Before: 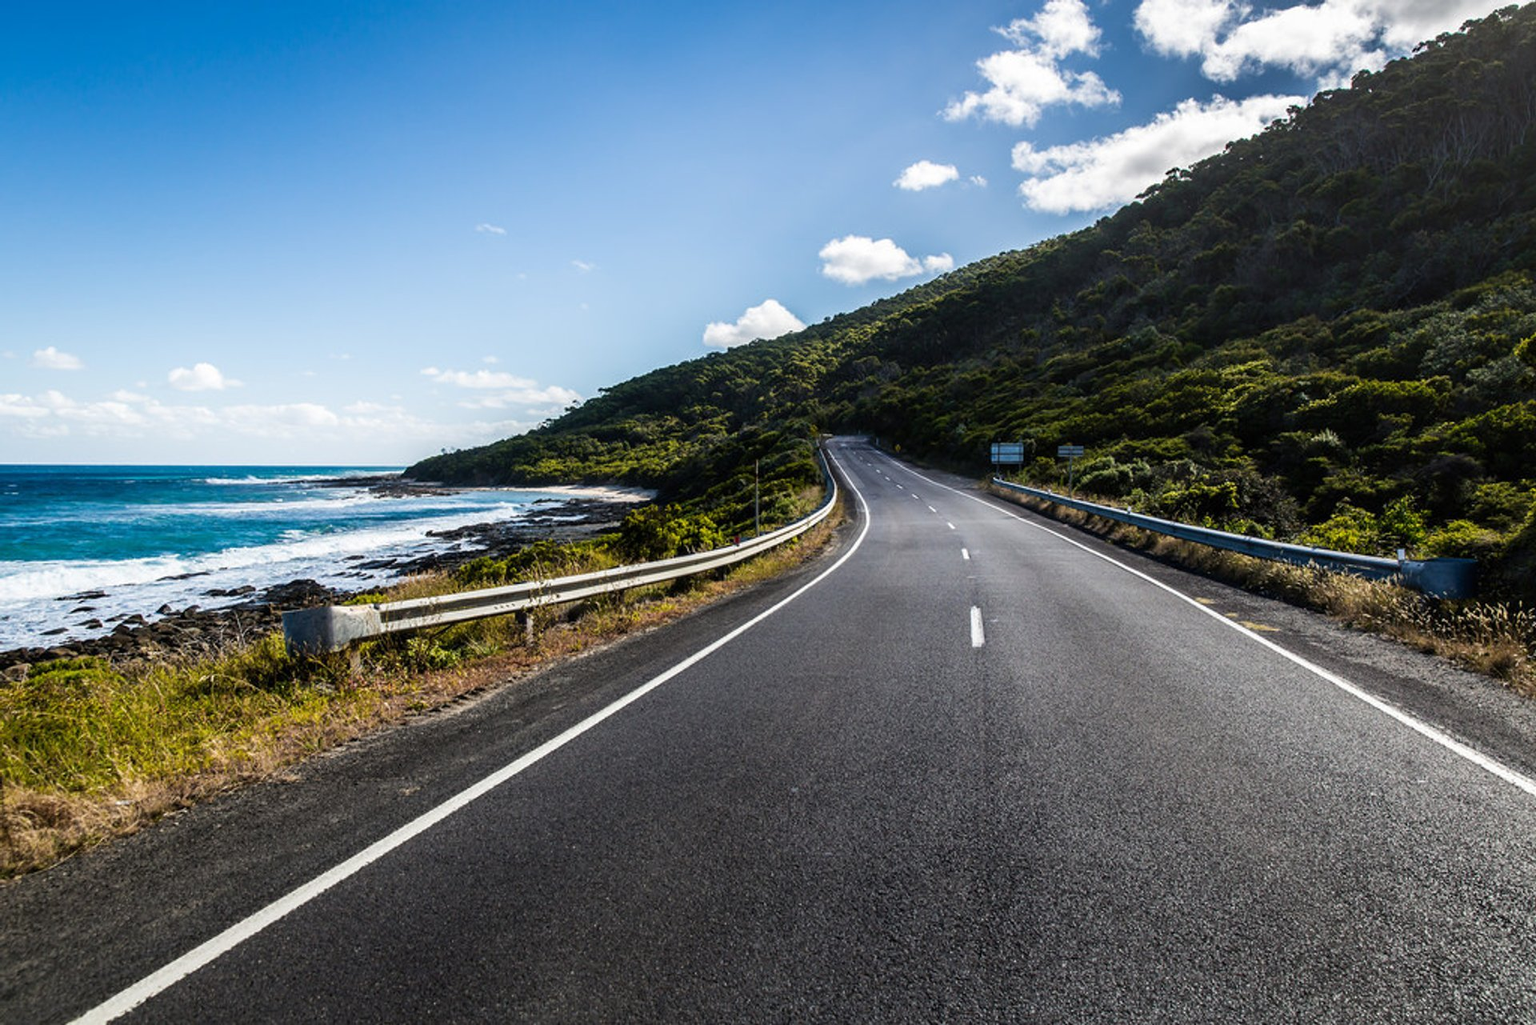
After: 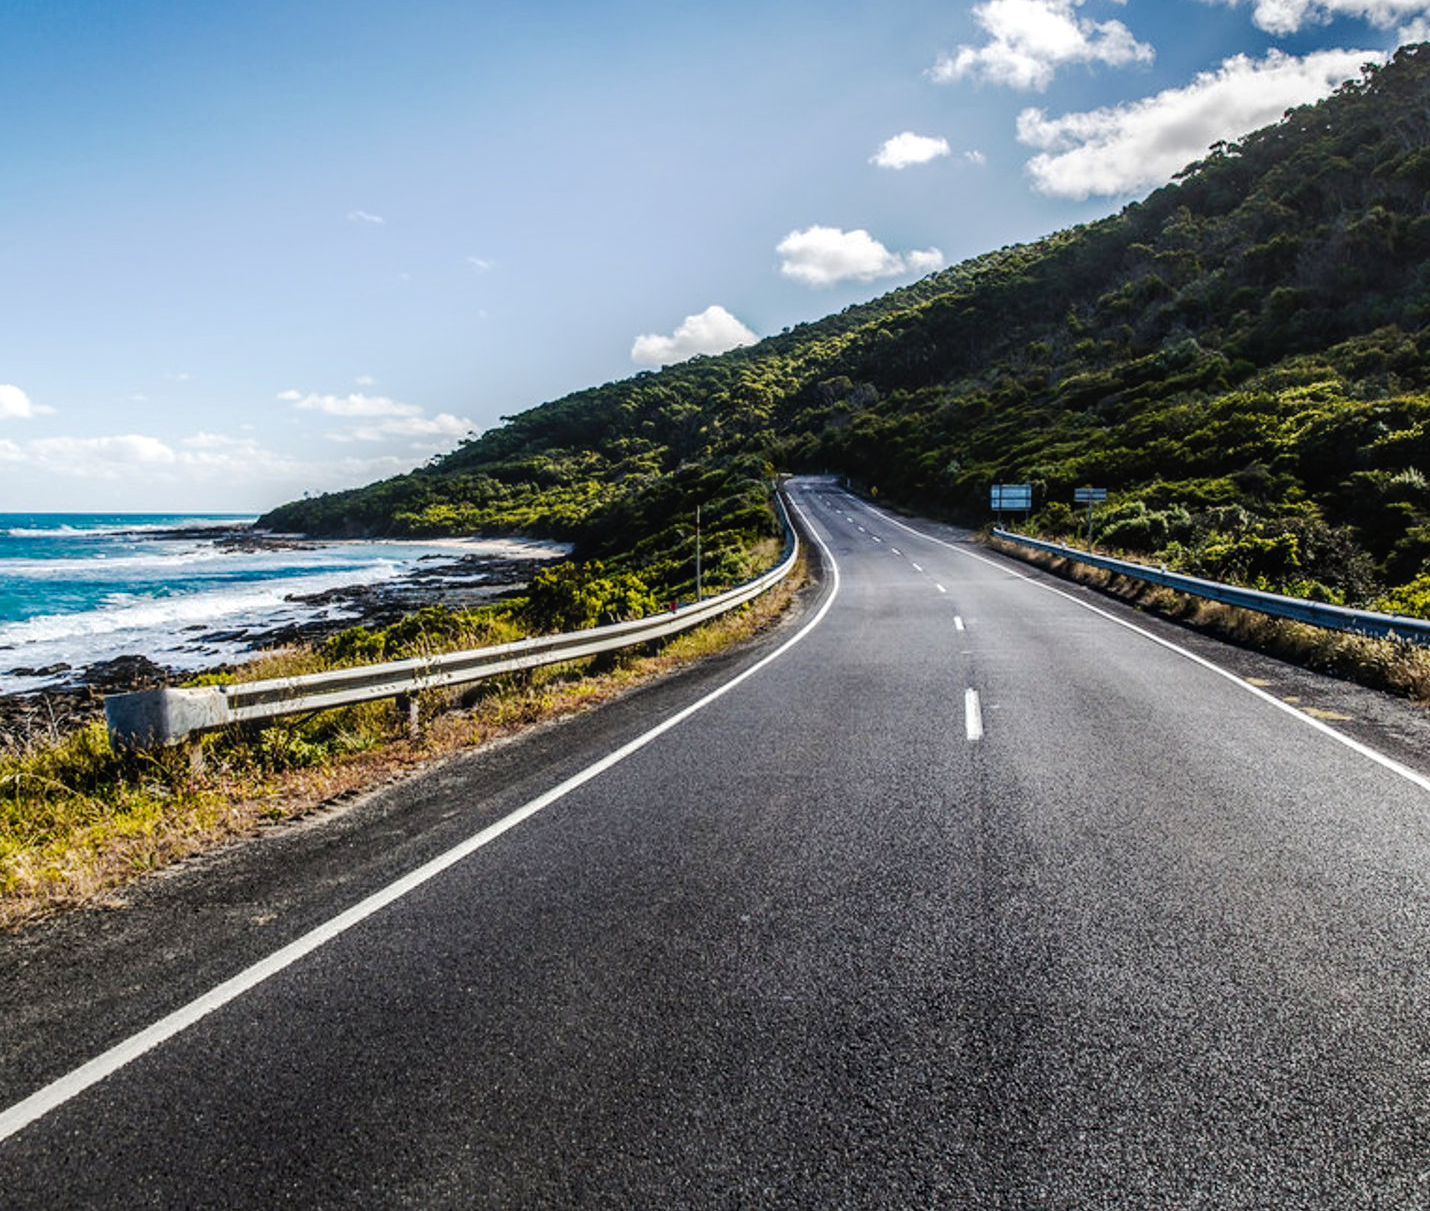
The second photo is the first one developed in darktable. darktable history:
crop and rotate: left 12.93%, top 5.424%, right 12.544%
tone curve: curves: ch0 [(0, 0.023) (0.037, 0.04) (0.131, 0.128) (0.304, 0.331) (0.504, 0.584) (0.616, 0.687) (0.704, 0.764) (0.808, 0.823) (1, 1)]; ch1 [(0, 0) (0.301, 0.3) (0.477, 0.472) (0.493, 0.497) (0.508, 0.501) (0.544, 0.541) (0.563, 0.565) (0.626, 0.66) (0.721, 0.776) (1, 1)]; ch2 [(0, 0) (0.249, 0.216) (0.349, 0.343) (0.424, 0.442) (0.476, 0.483) (0.502, 0.5) (0.517, 0.519) (0.532, 0.553) (0.569, 0.587) (0.634, 0.628) (0.706, 0.729) (0.828, 0.742) (1, 0.9)], preserve colors none
local contrast: on, module defaults
